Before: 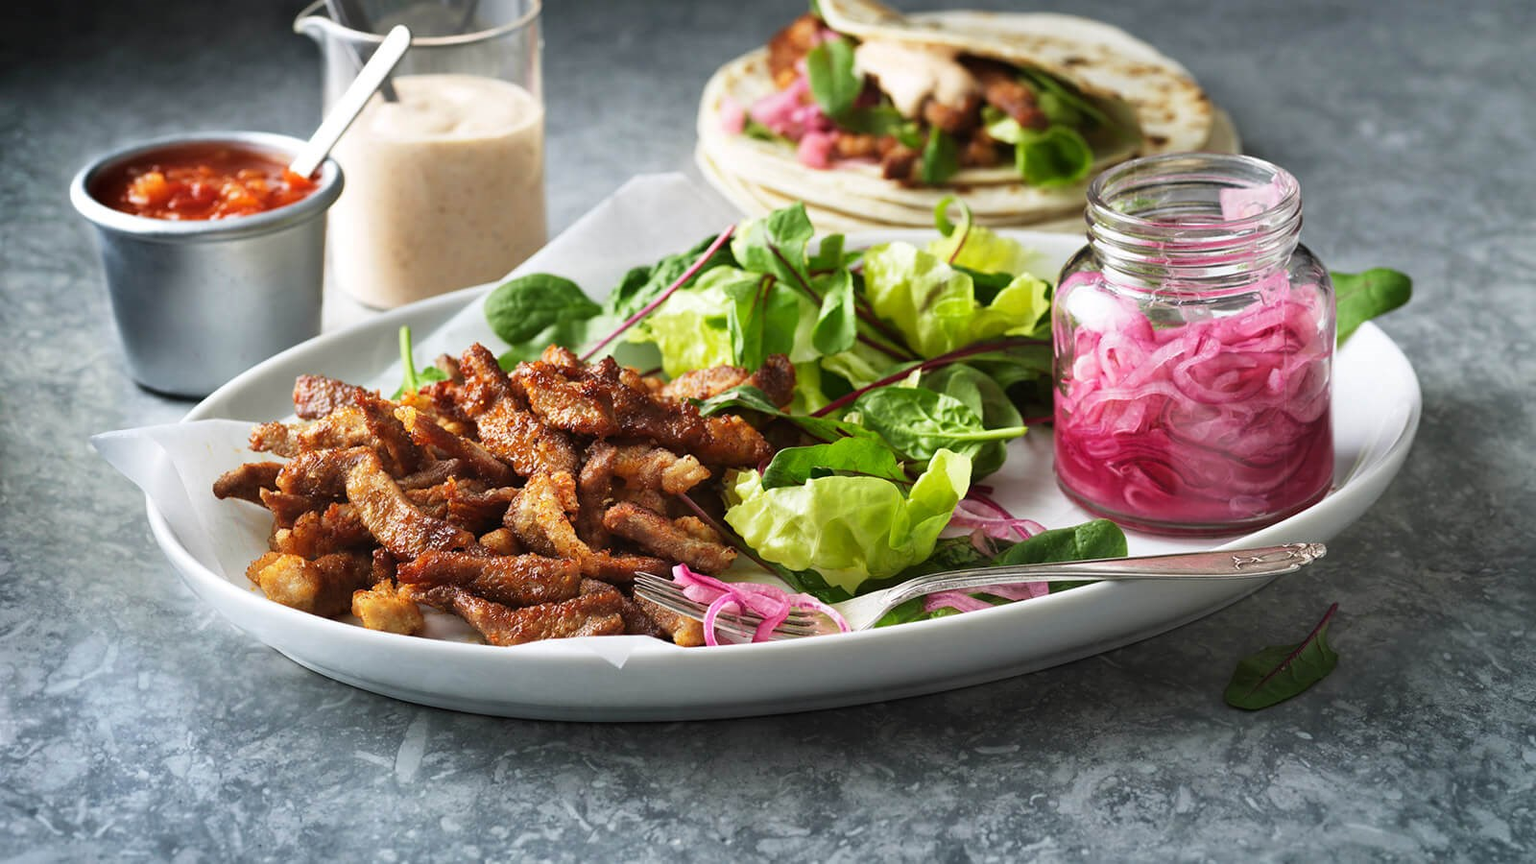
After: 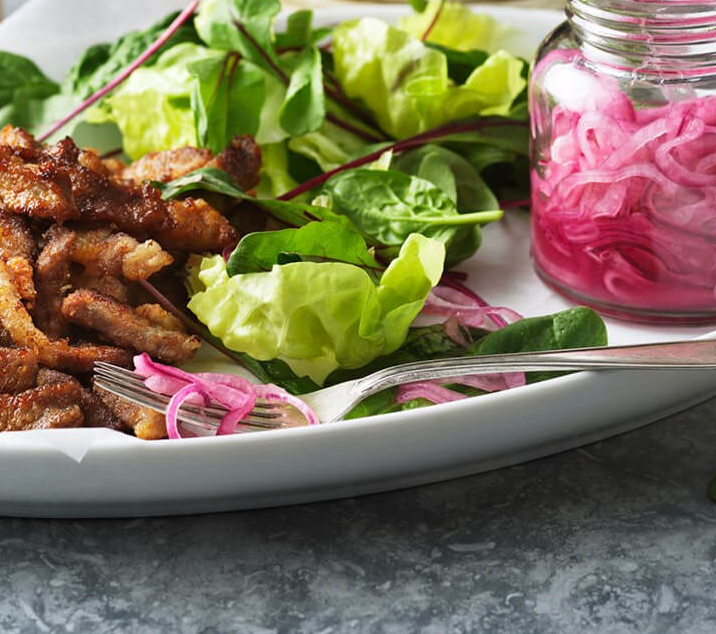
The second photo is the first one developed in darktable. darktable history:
crop: left 35.494%, top 26.013%, right 19.697%, bottom 3.454%
